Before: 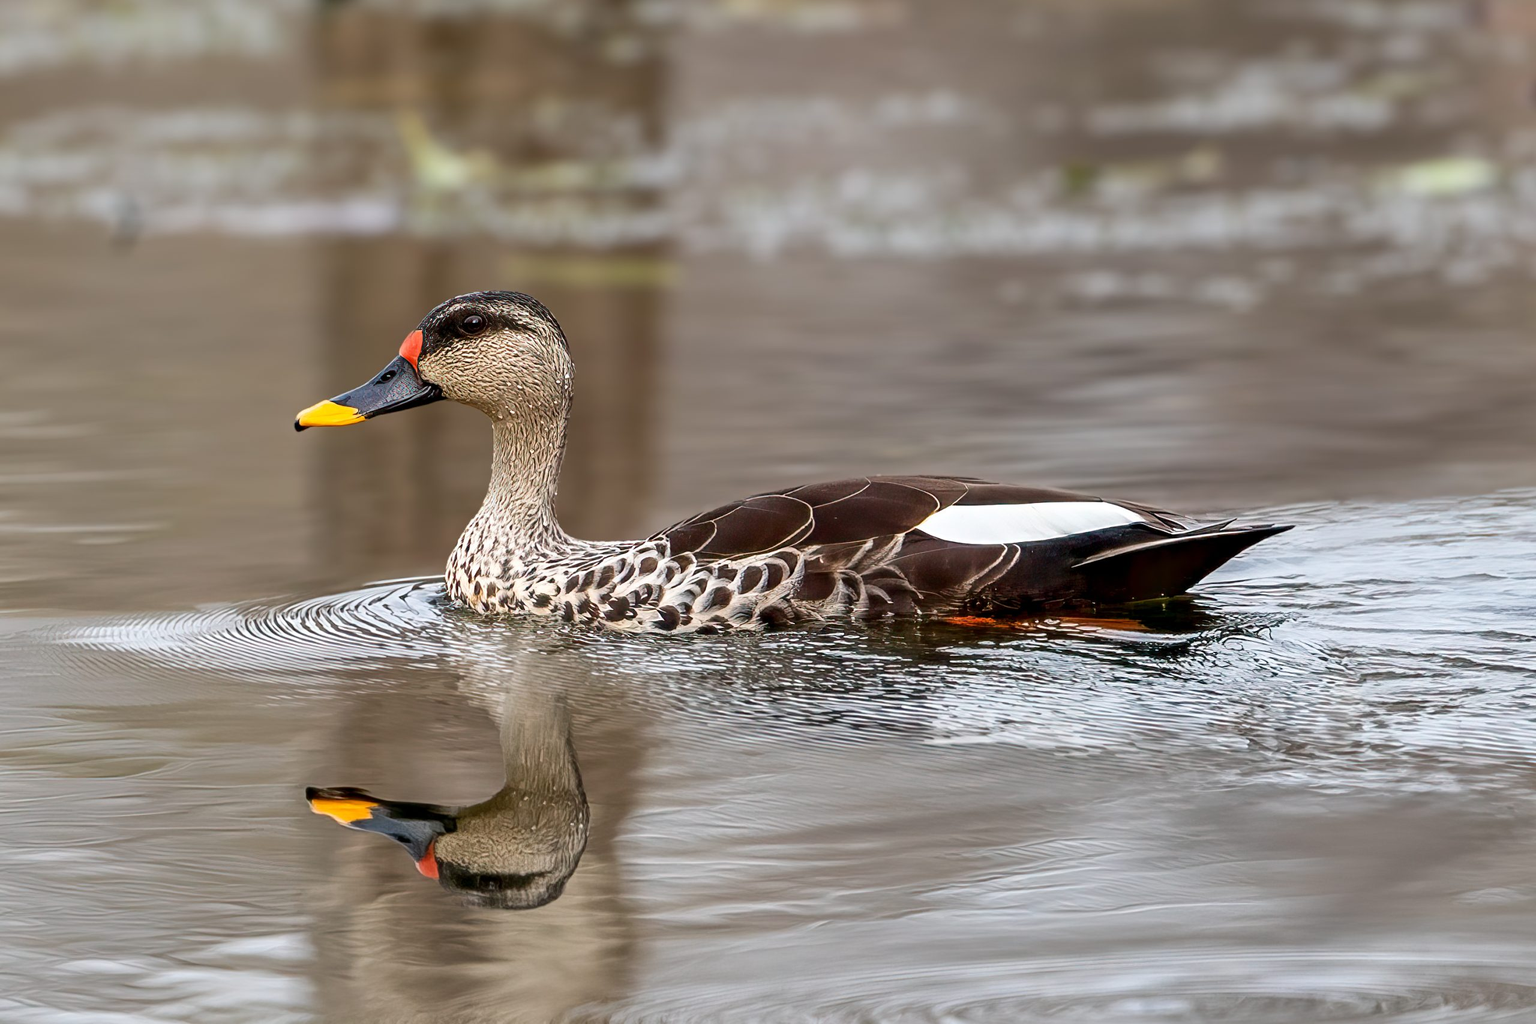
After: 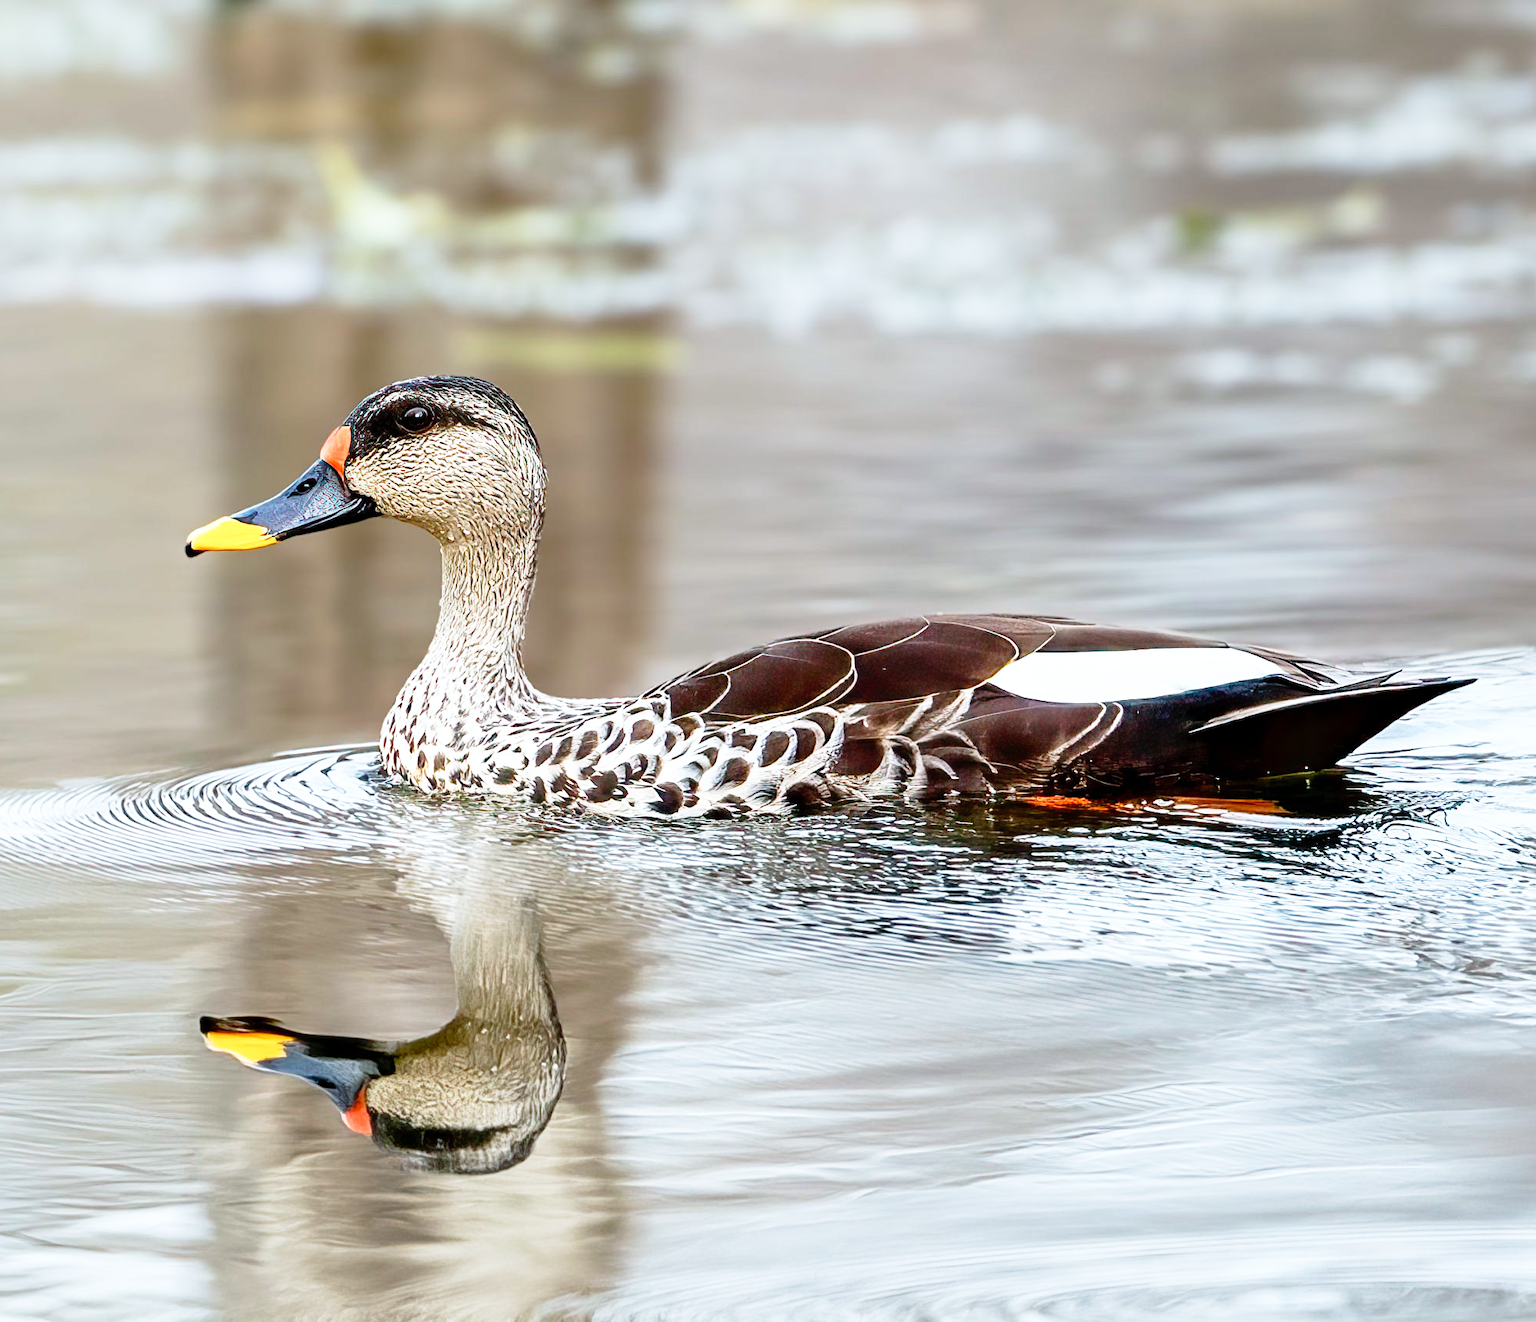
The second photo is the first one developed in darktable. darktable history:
color calibration: illuminant Planckian (black body), x 0.368, y 0.361, temperature 4275.92 K
color balance rgb: global vibrance 6.81%, saturation formula JzAzBz (2021)
crop: left 9.88%, right 12.664%
base curve: curves: ch0 [(0, 0) (0.012, 0.01) (0.073, 0.168) (0.31, 0.711) (0.645, 0.957) (1, 1)], preserve colors none
